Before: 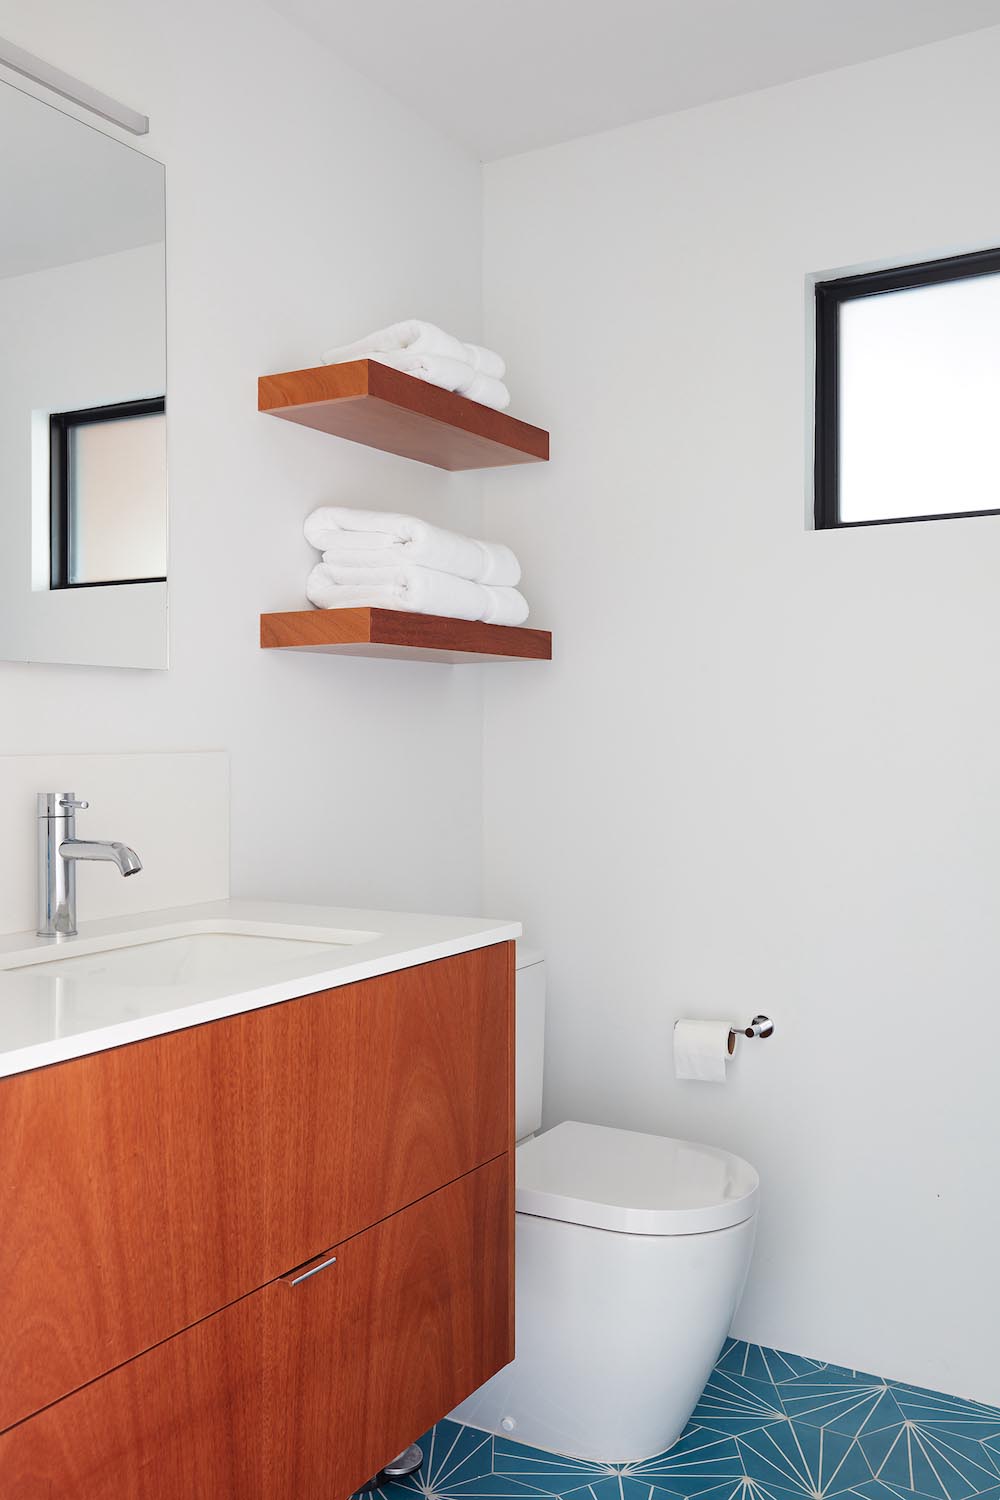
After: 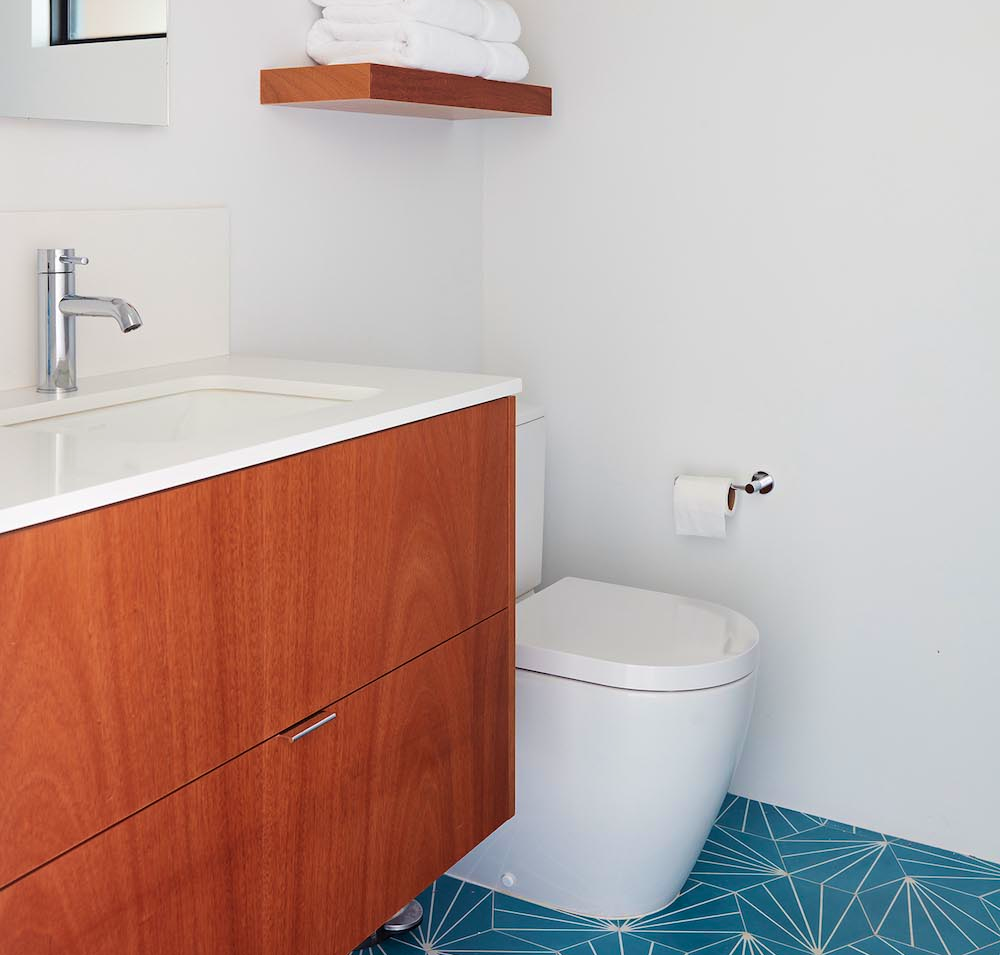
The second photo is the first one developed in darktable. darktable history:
crop and rotate: top 36.312%
velvia: strength 35.91%
